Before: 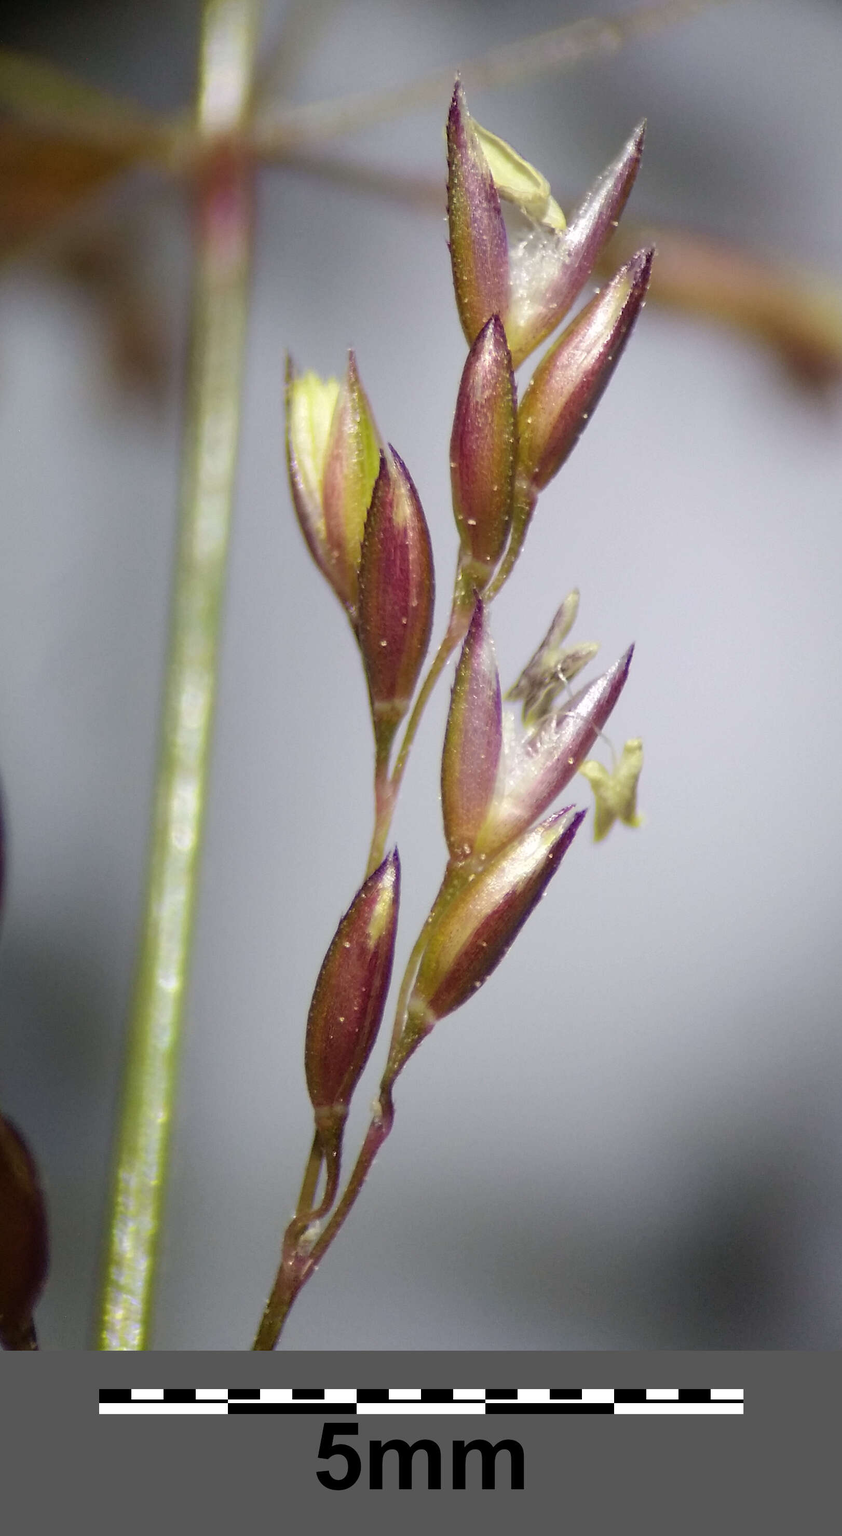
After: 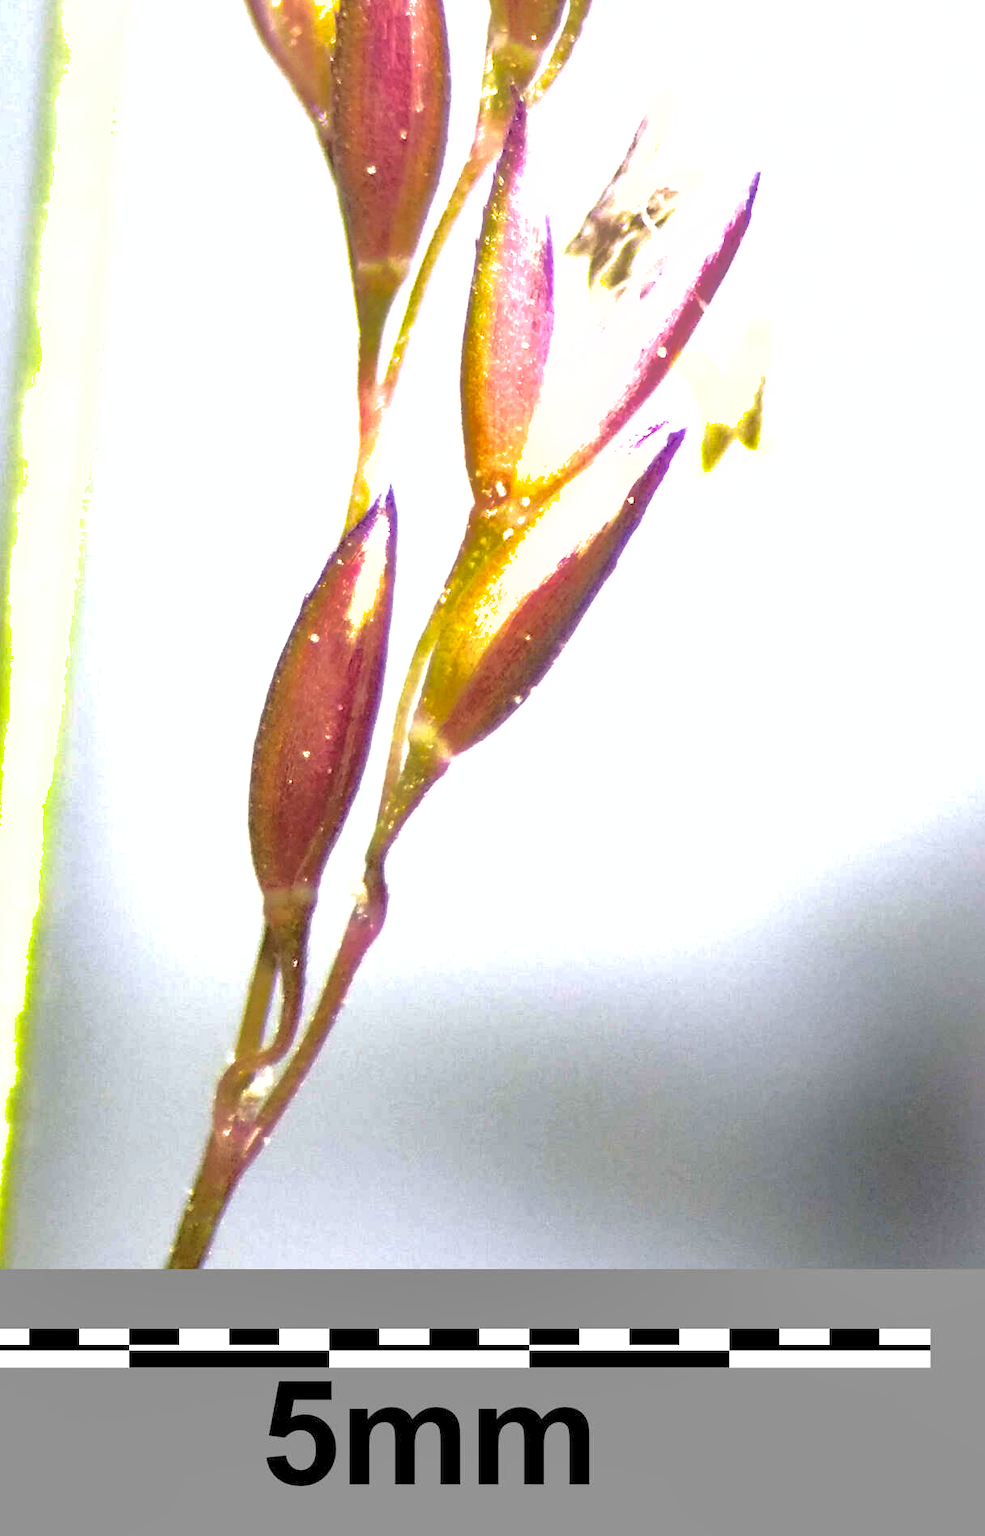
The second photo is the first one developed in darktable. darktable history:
exposure: black level correction 0.001, exposure 1.736 EV, compensate highlight preservation false
crop and rotate: left 17.26%, top 34.808%, right 7.447%, bottom 0.831%
shadows and highlights: highlights color adjustment 78.61%
tone equalizer: on, module defaults
contrast brightness saturation: contrast 0.046
